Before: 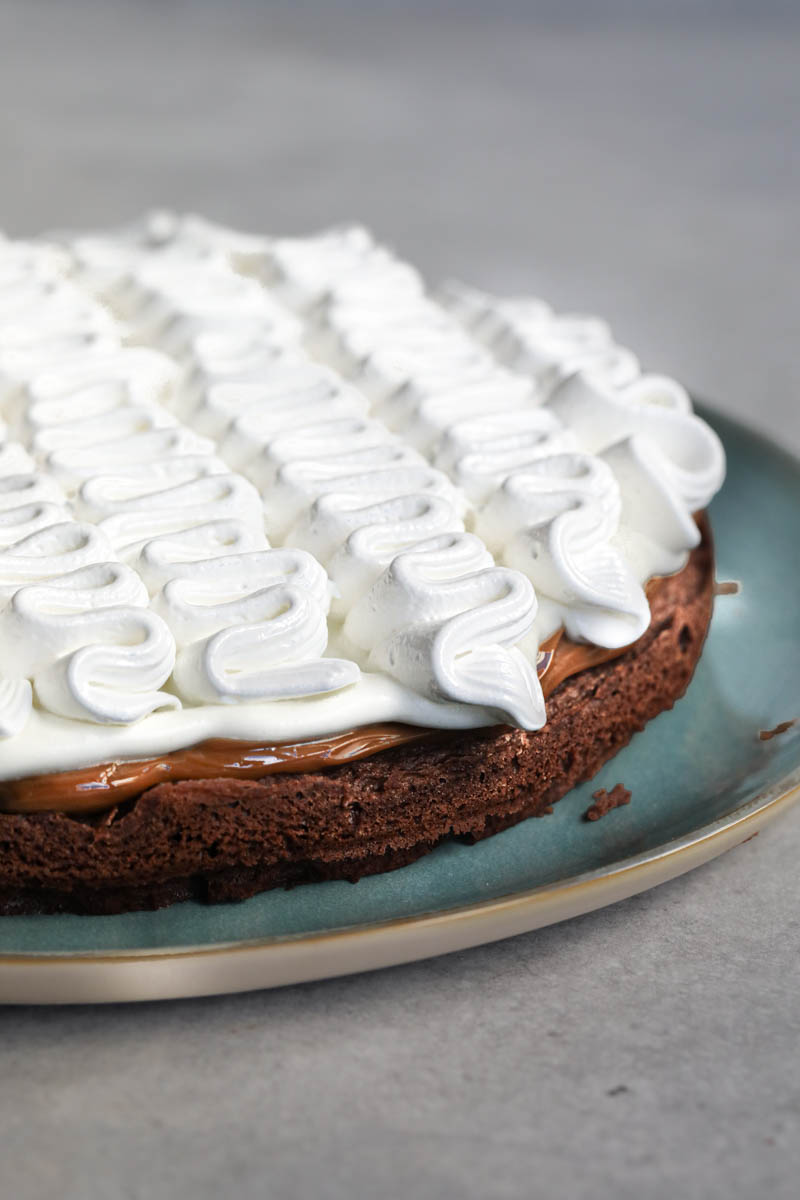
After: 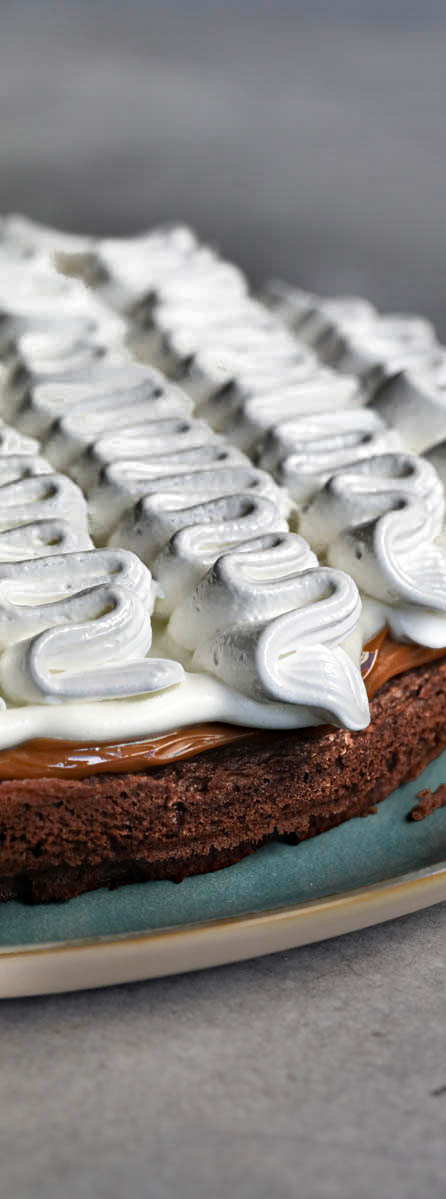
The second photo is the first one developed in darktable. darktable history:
haze removal: compatibility mode true, adaptive false
shadows and highlights: shadows 24.13, highlights -77.84, soften with gaussian
crop: left 22.066%, right 22.155%, bottom 0.012%
